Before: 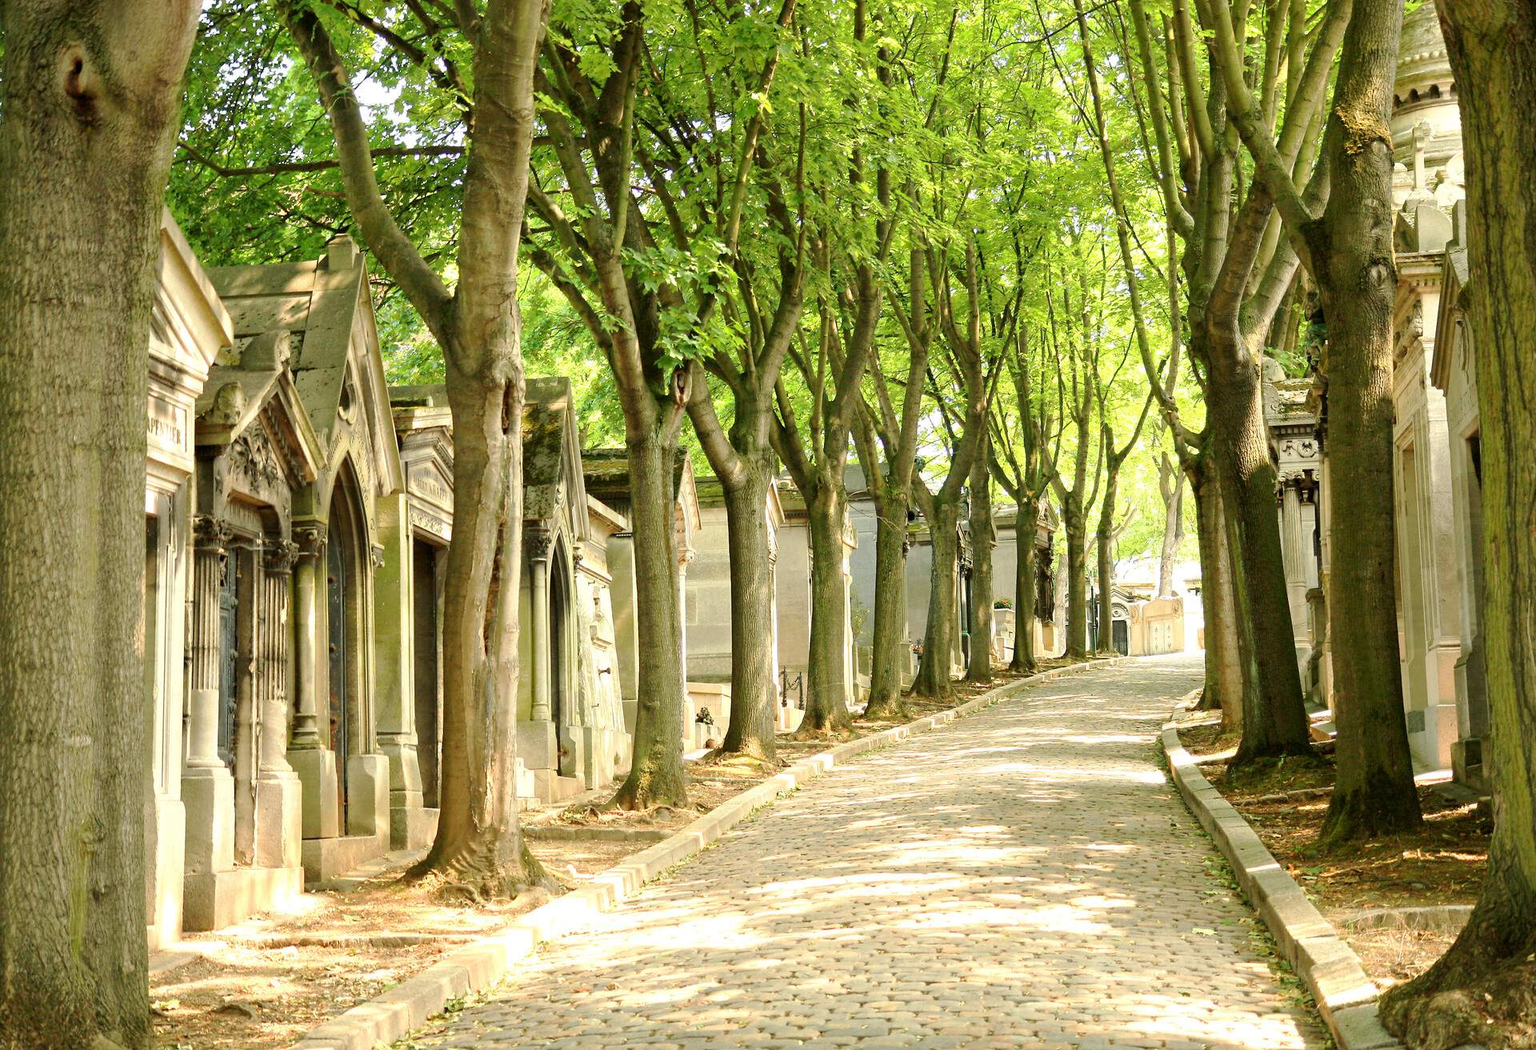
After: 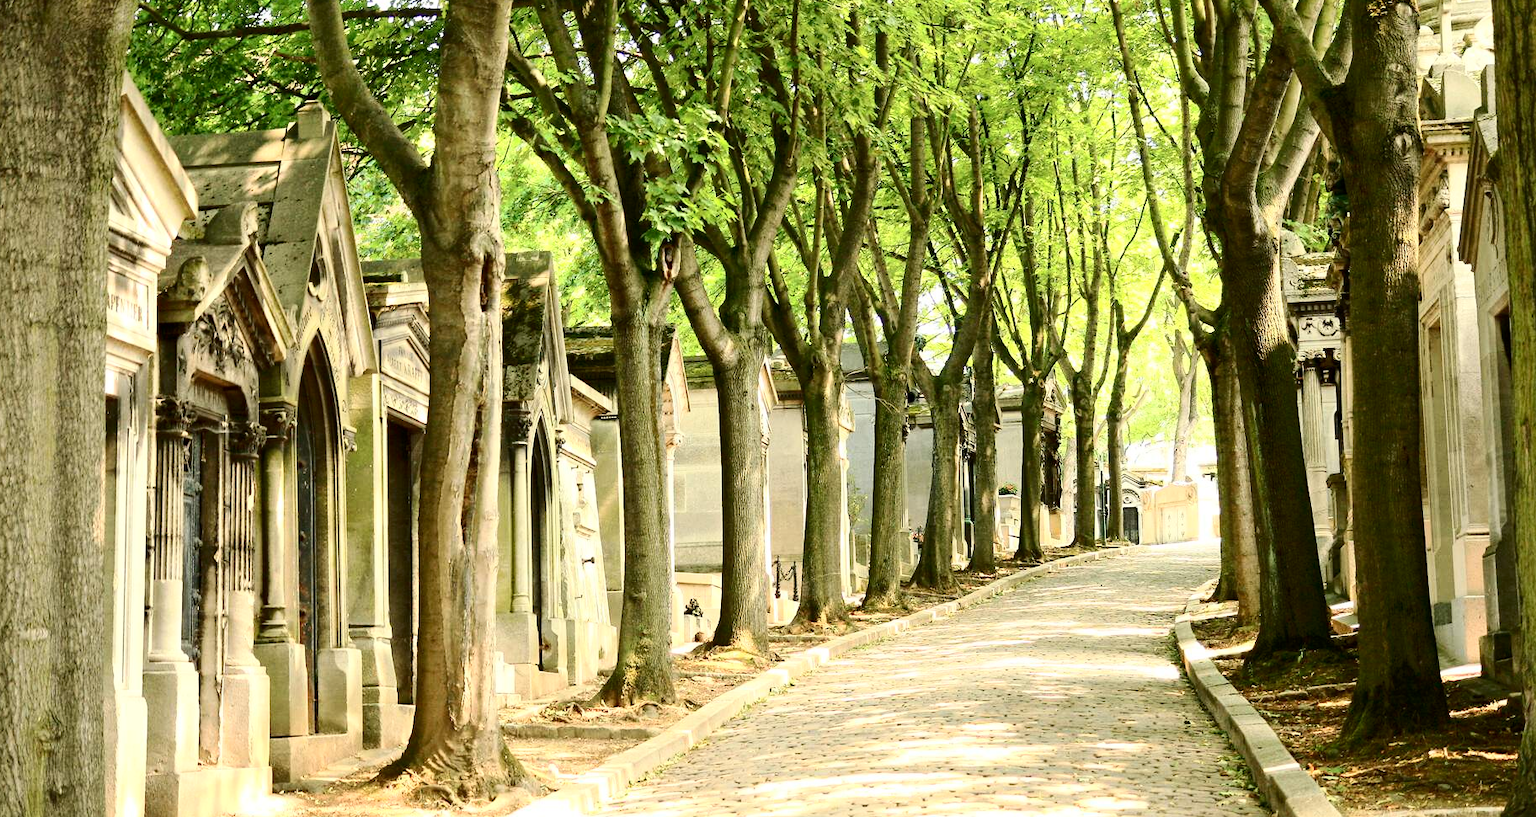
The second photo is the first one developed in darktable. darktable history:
crop and rotate: left 2.991%, top 13.302%, right 1.981%, bottom 12.636%
contrast brightness saturation: contrast 0.28
